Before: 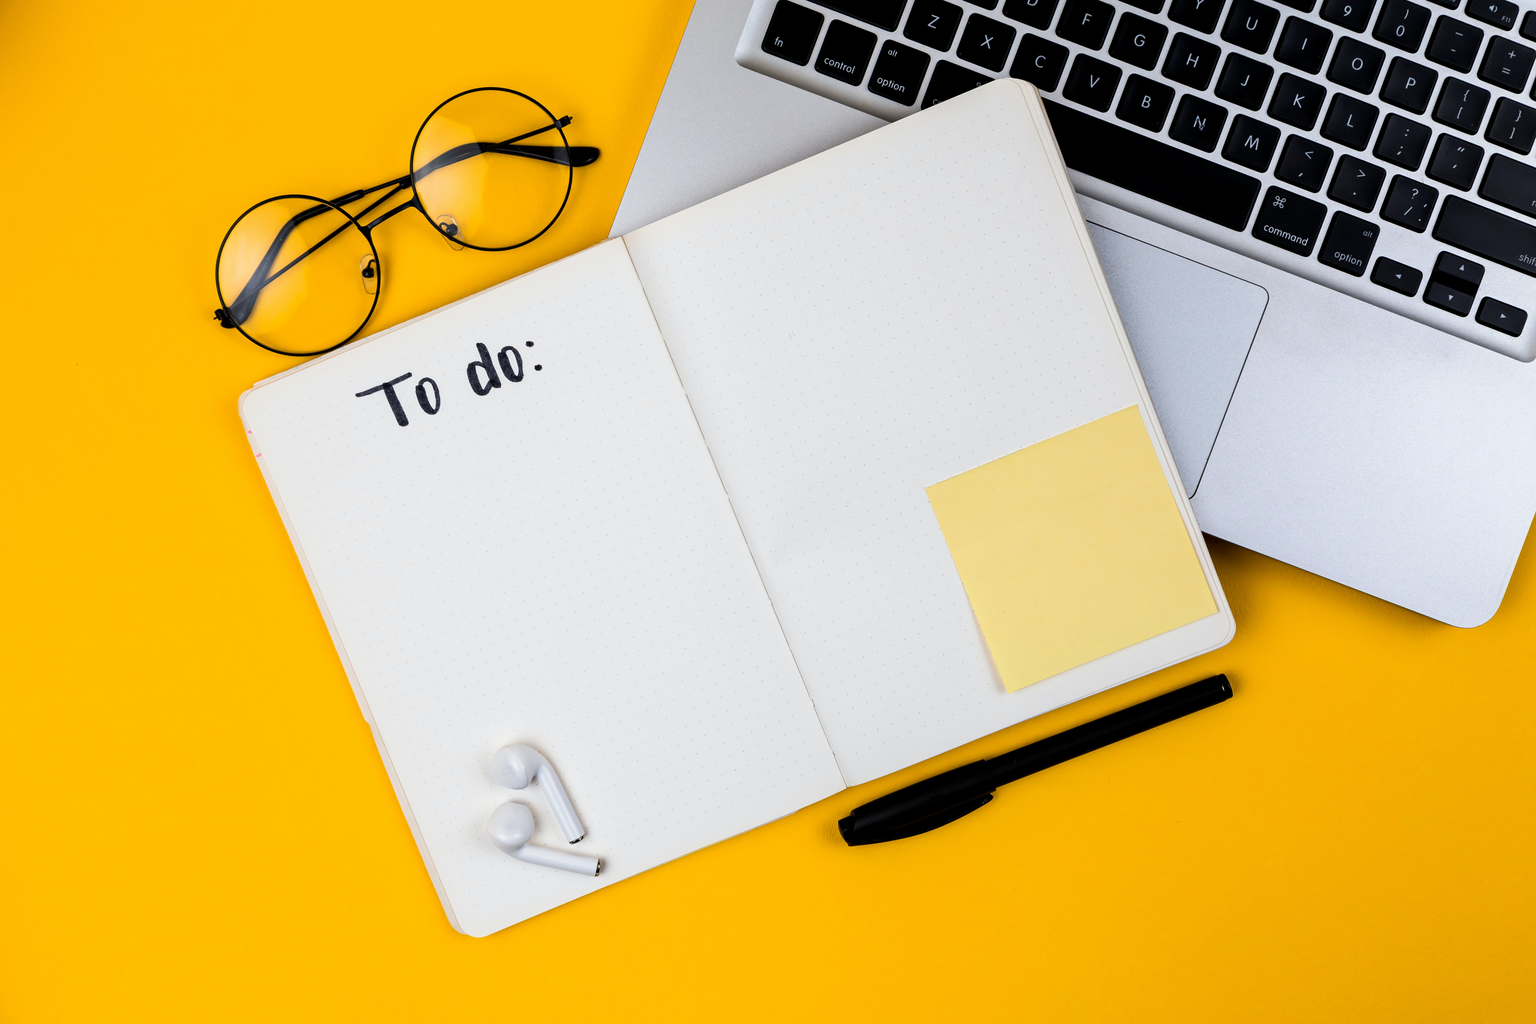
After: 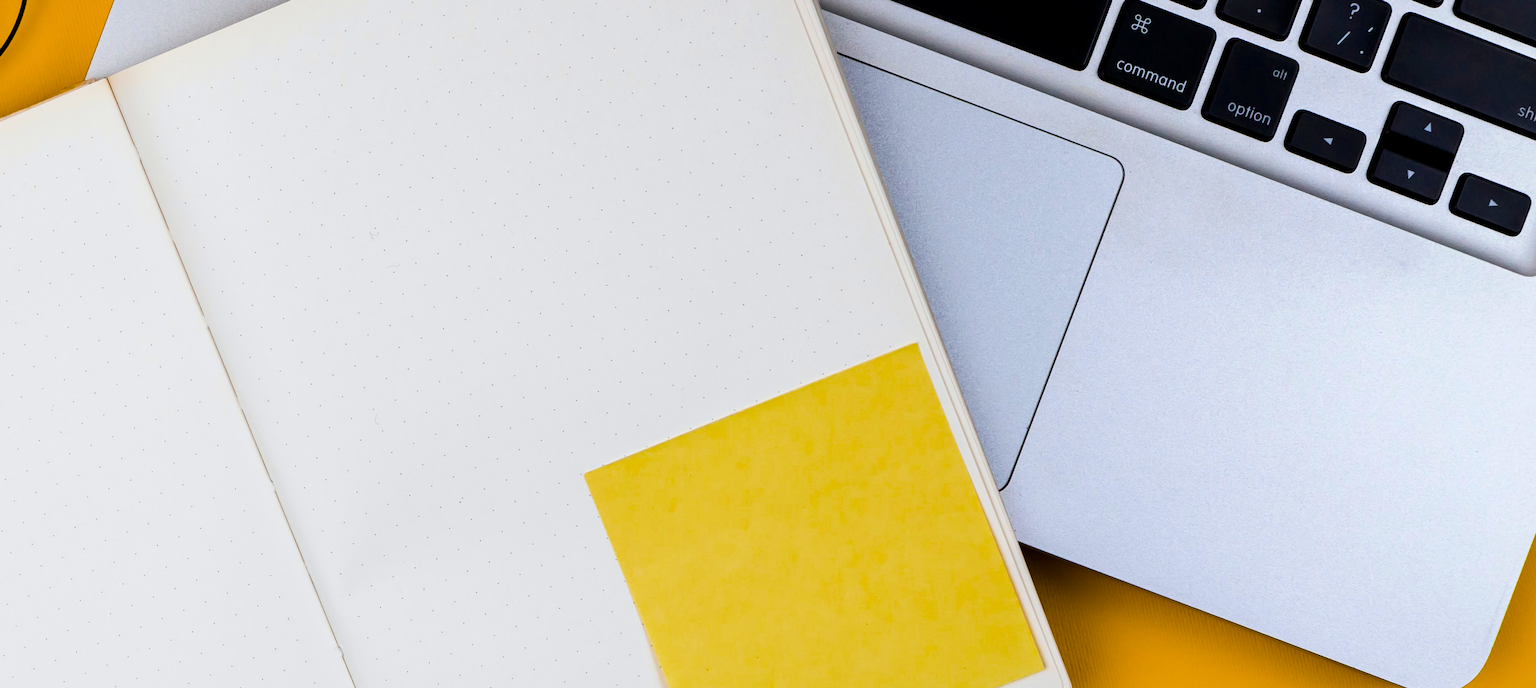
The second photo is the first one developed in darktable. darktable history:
crop: left 36.085%, top 18.264%, right 0.336%, bottom 38.98%
color balance rgb: linear chroma grading › global chroma 20.31%, perceptual saturation grading › global saturation 19.338%, global vibrance 16.789%, saturation formula JzAzBz (2021)
